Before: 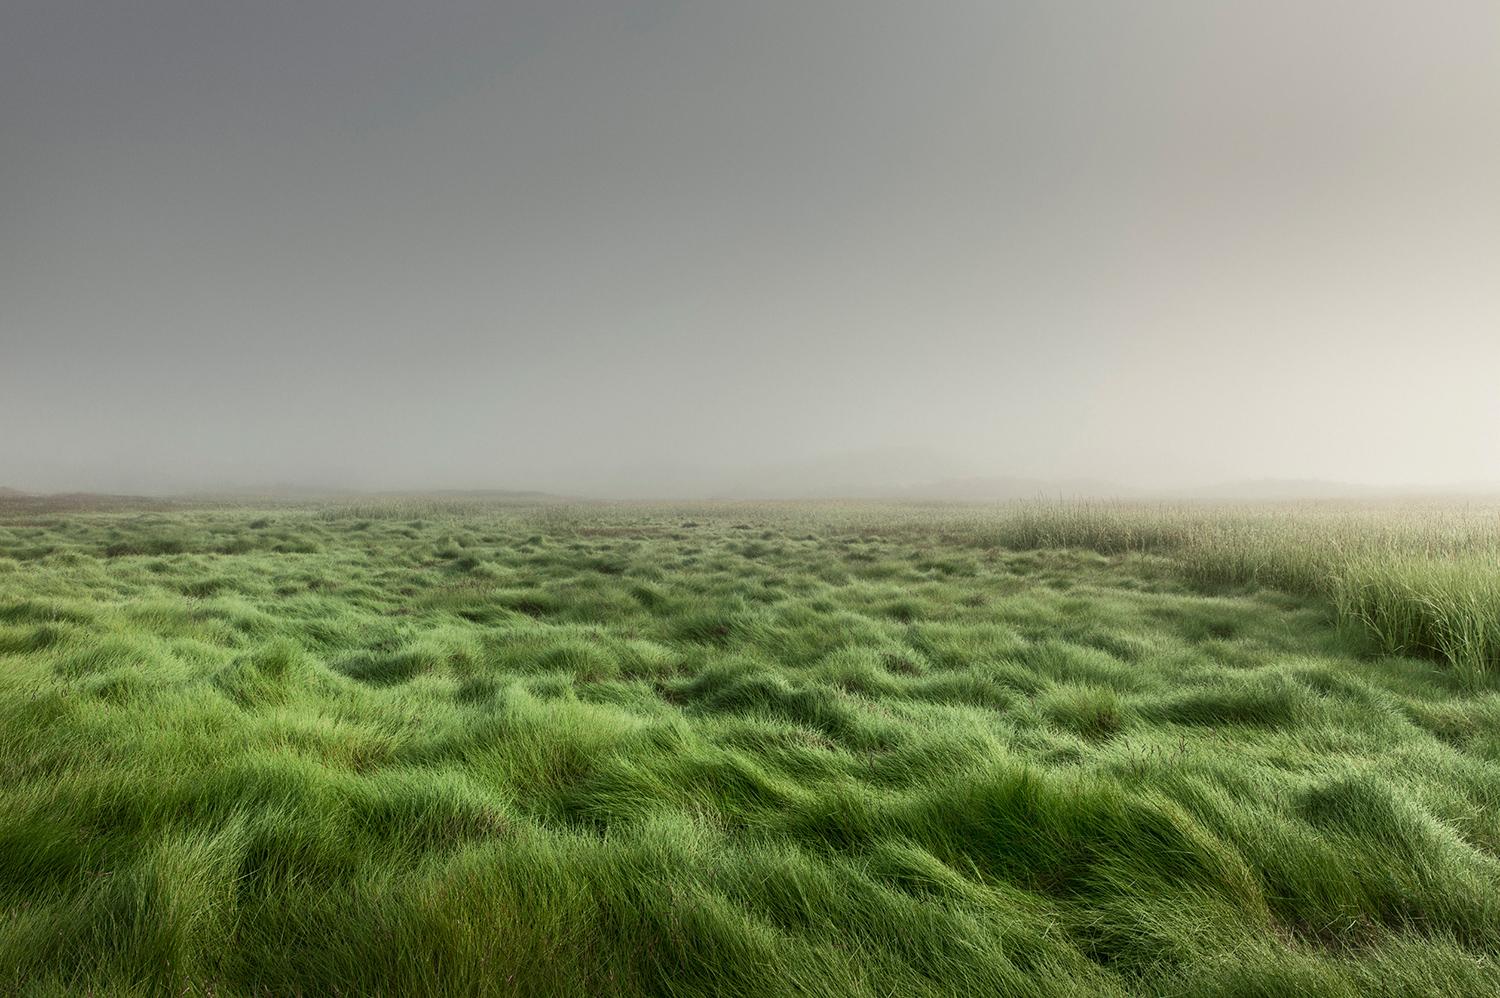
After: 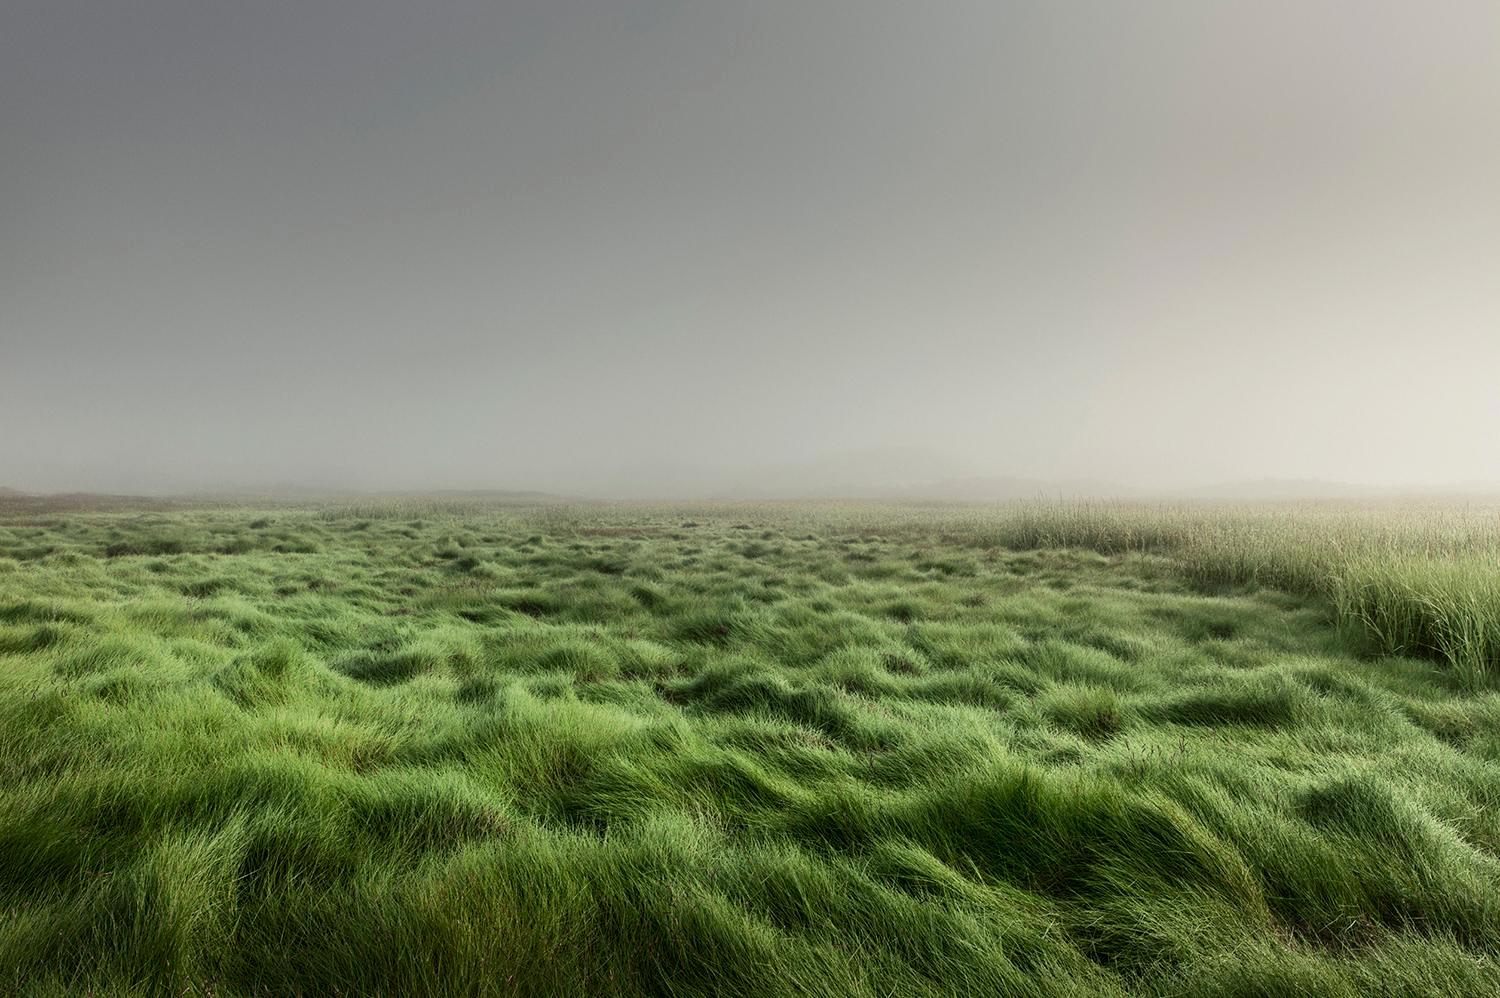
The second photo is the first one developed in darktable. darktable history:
tone curve: curves: ch0 [(0, 0) (0.068, 0.031) (0.183, 0.13) (0.341, 0.319) (0.547, 0.545) (0.828, 0.817) (1, 0.968)]; ch1 [(0, 0) (0.23, 0.166) (0.34, 0.308) (0.371, 0.337) (0.429, 0.408) (0.477, 0.466) (0.499, 0.5) (0.529, 0.528) (0.559, 0.578) (0.743, 0.798) (1, 1)]; ch2 [(0, 0) (0.431, 0.419) (0.495, 0.502) (0.524, 0.525) (0.568, 0.543) (0.6, 0.597) (0.634, 0.644) (0.728, 0.722) (1, 1)]
